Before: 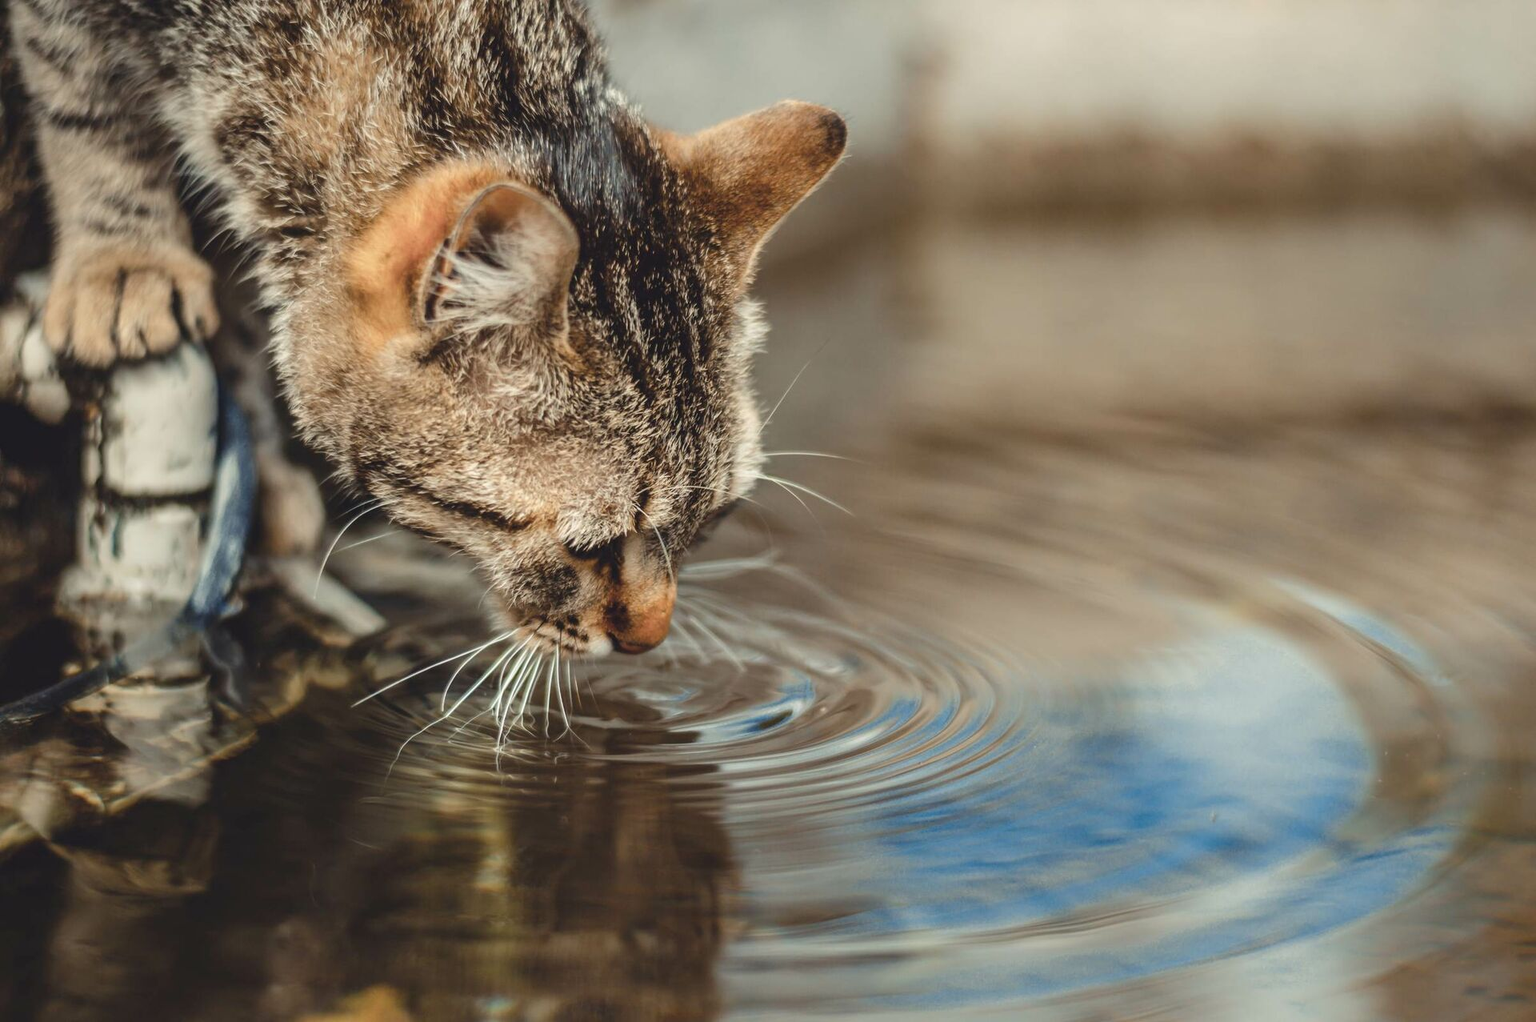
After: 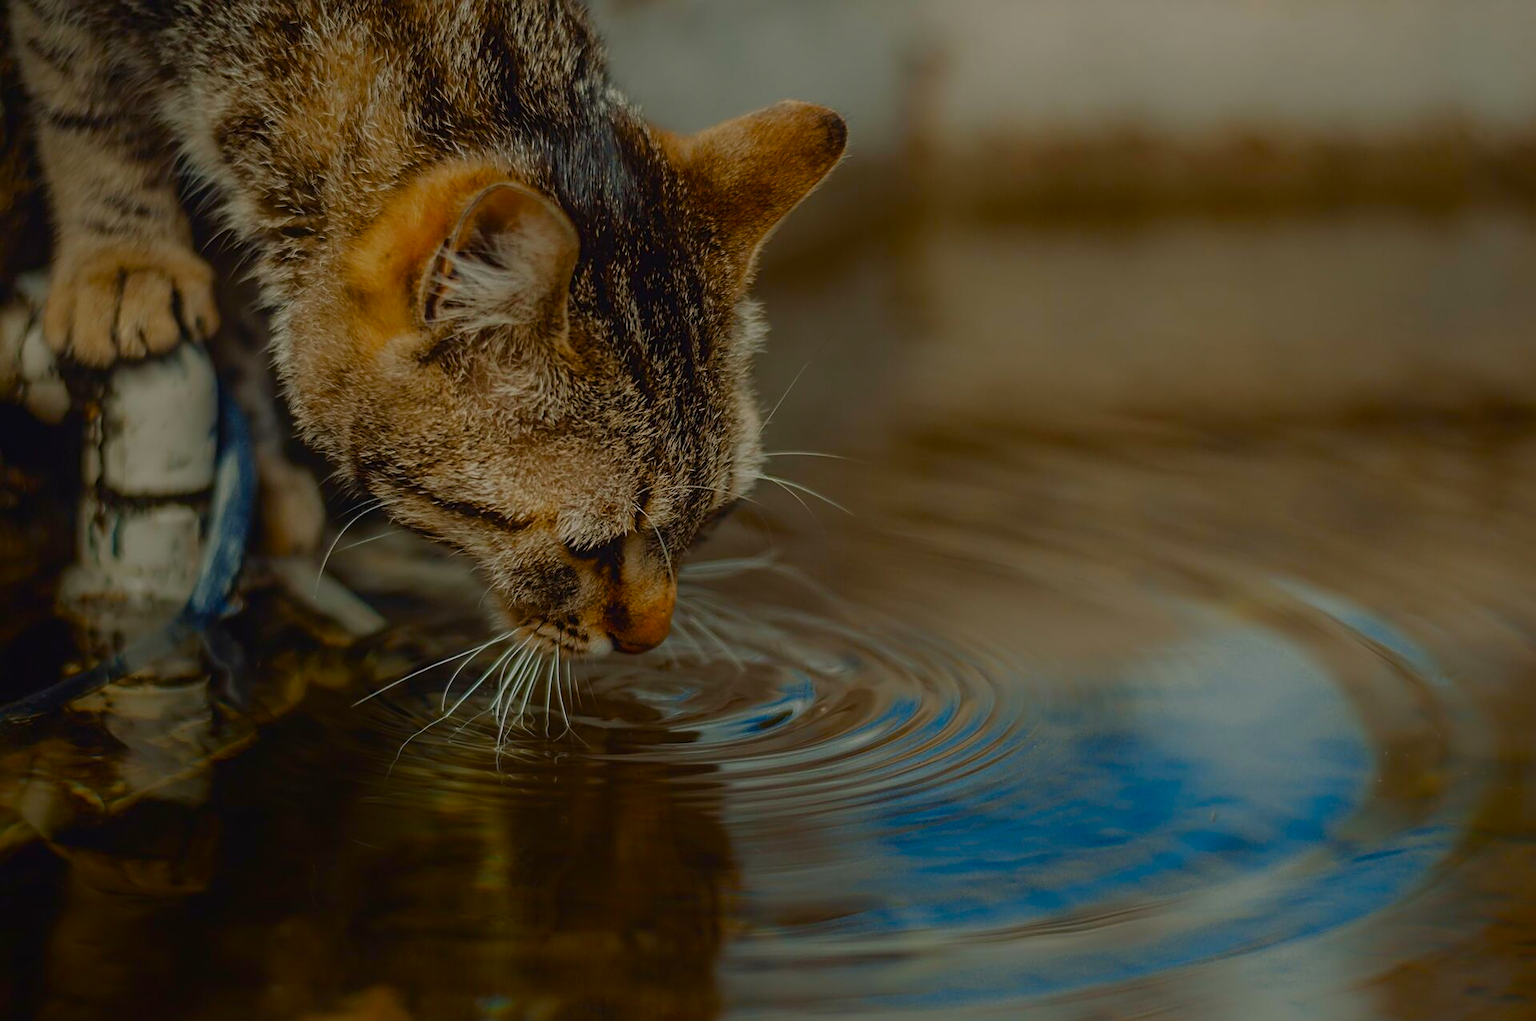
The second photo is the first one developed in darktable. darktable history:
shadows and highlights: shadows -40.15, highlights 62.88, soften with gaussian
sharpen: on, module defaults
exposure: exposure -1.468 EV, compensate highlight preservation false
color balance rgb: perceptual saturation grading › global saturation 20%, perceptual saturation grading › highlights -25%, perceptual saturation grading › shadows 25%, global vibrance 50%
